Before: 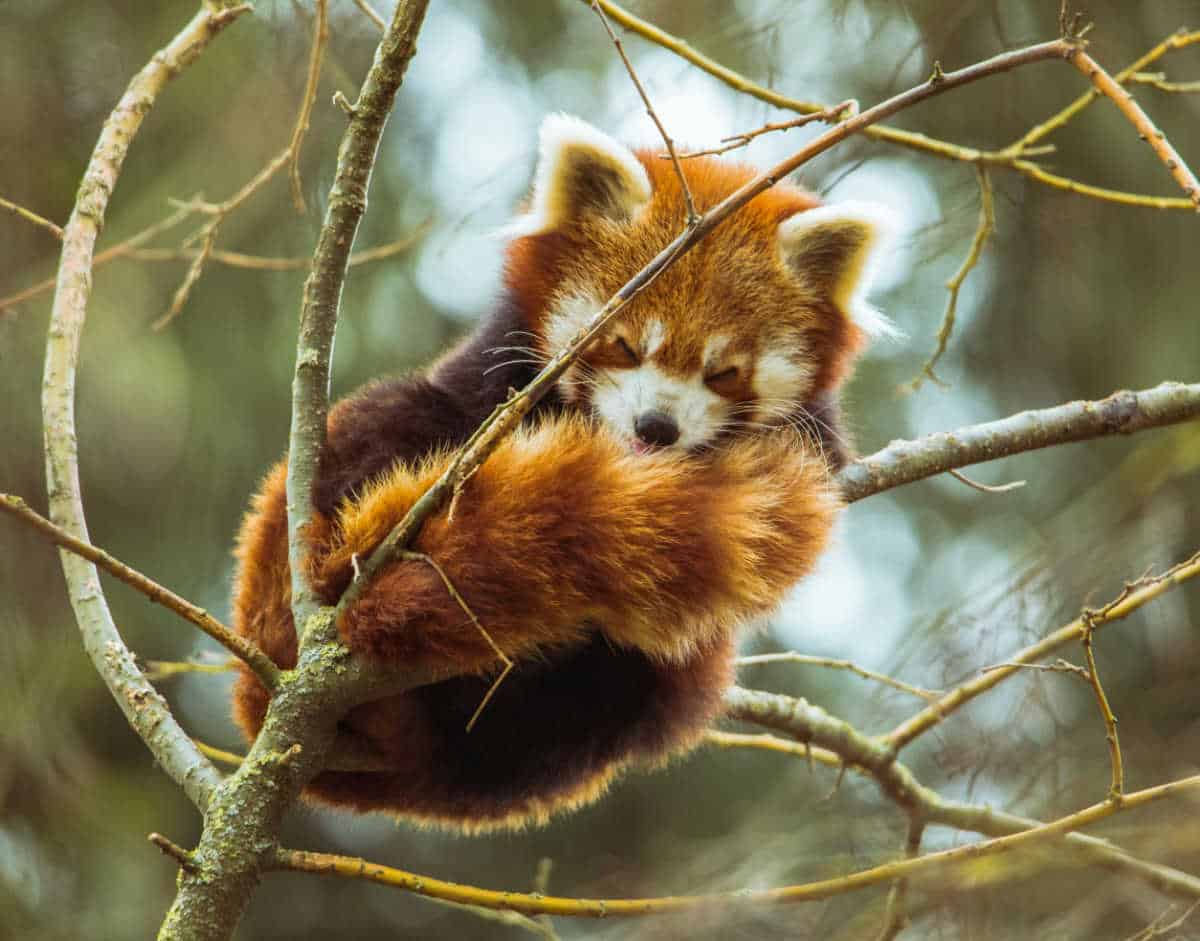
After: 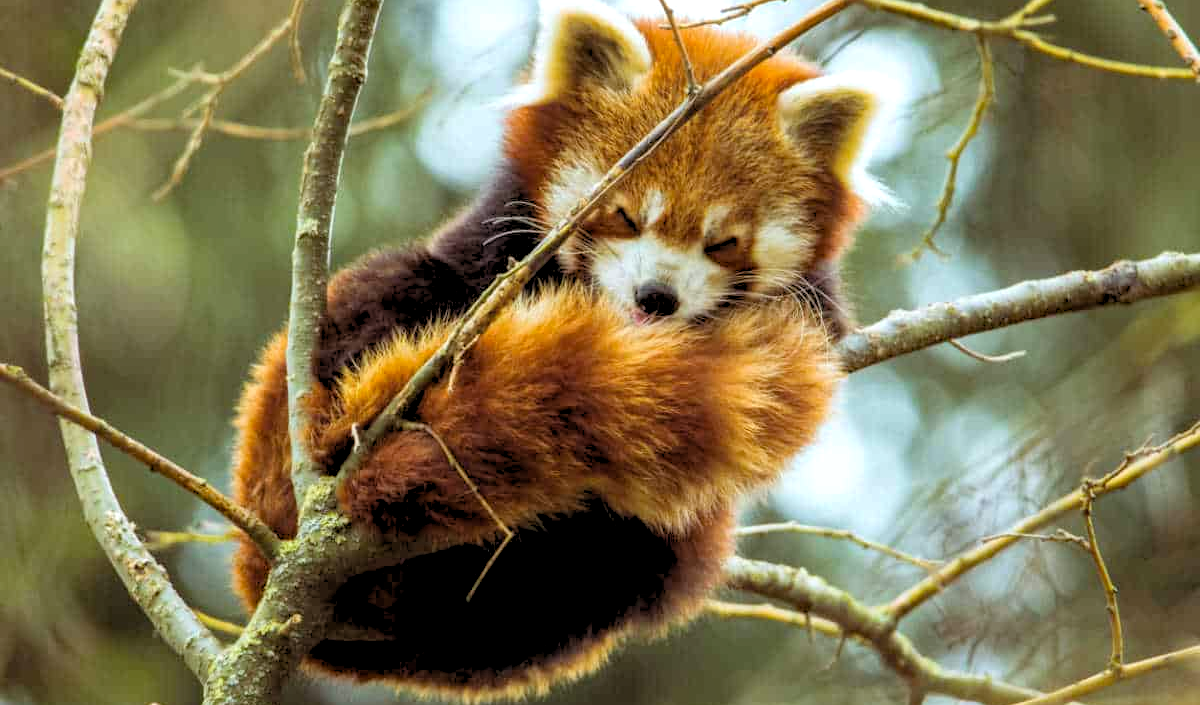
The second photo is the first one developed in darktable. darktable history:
haze removal: compatibility mode true, adaptive false
white balance: red 0.982, blue 1.018
rgb levels: levels [[0.013, 0.434, 0.89], [0, 0.5, 1], [0, 0.5, 1]]
crop: top 13.819%, bottom 11.169%
